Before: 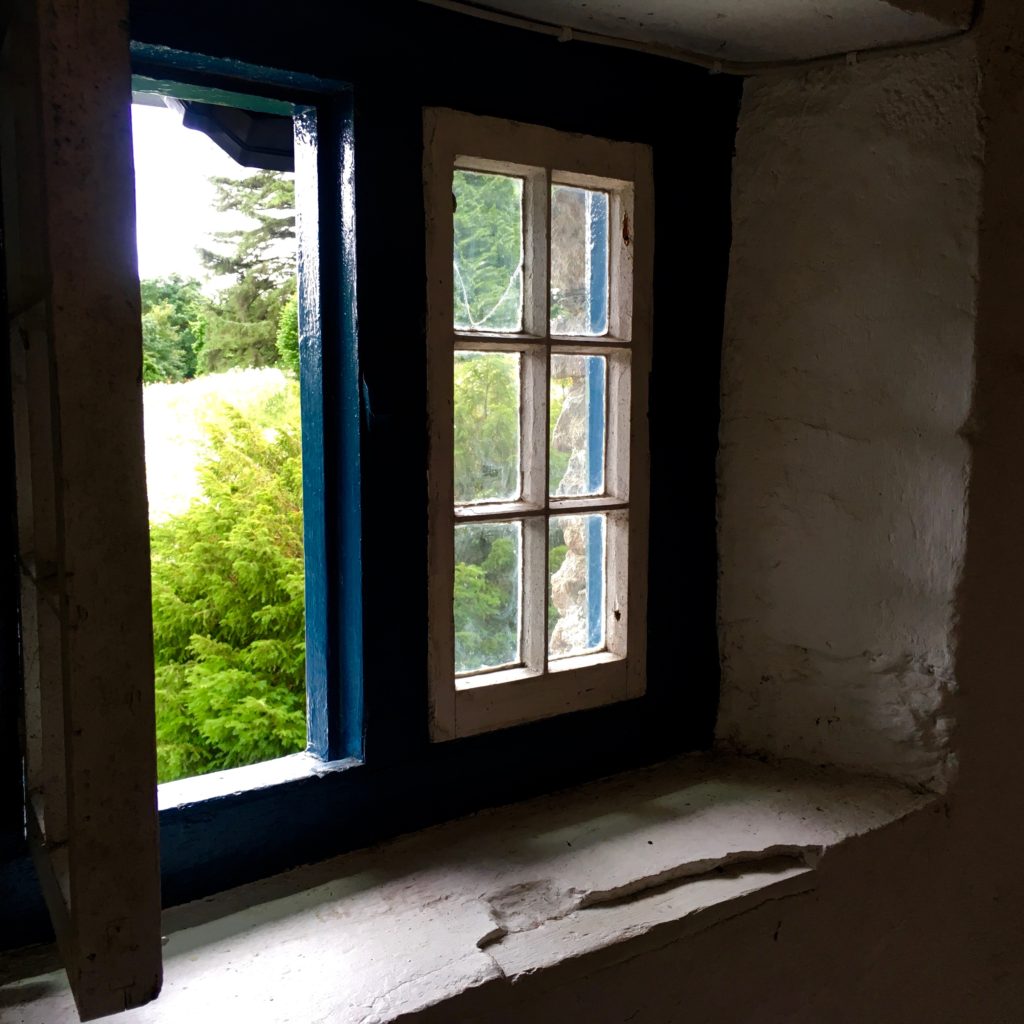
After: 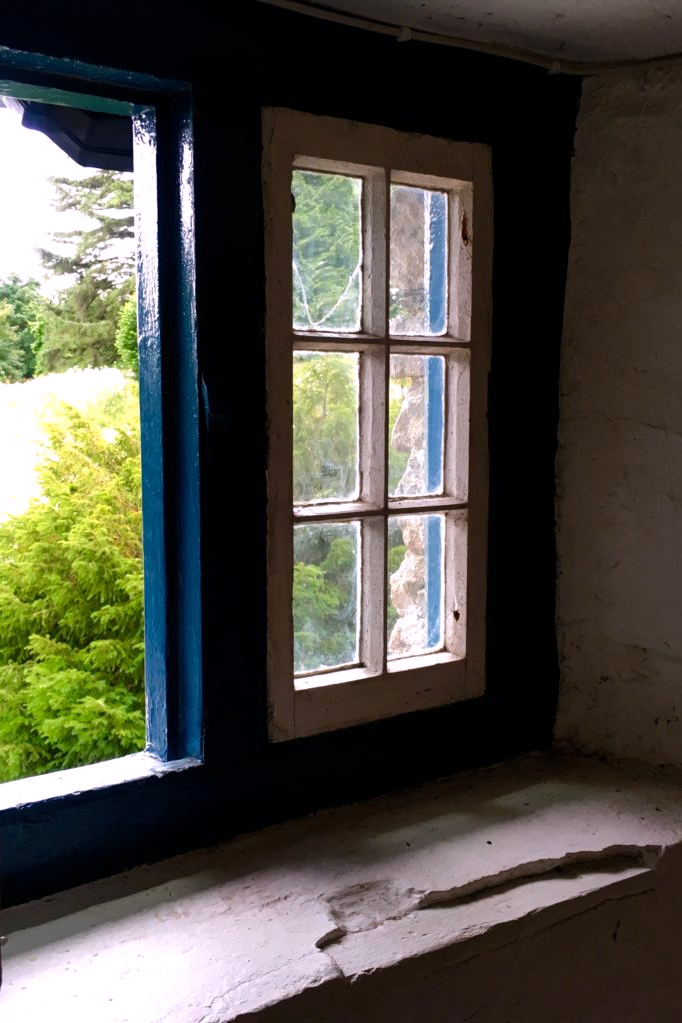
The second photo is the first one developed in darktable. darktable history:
crop and rotate: left 15.754%, right 17.579%
white balance: red 1.05, blue 1.072
